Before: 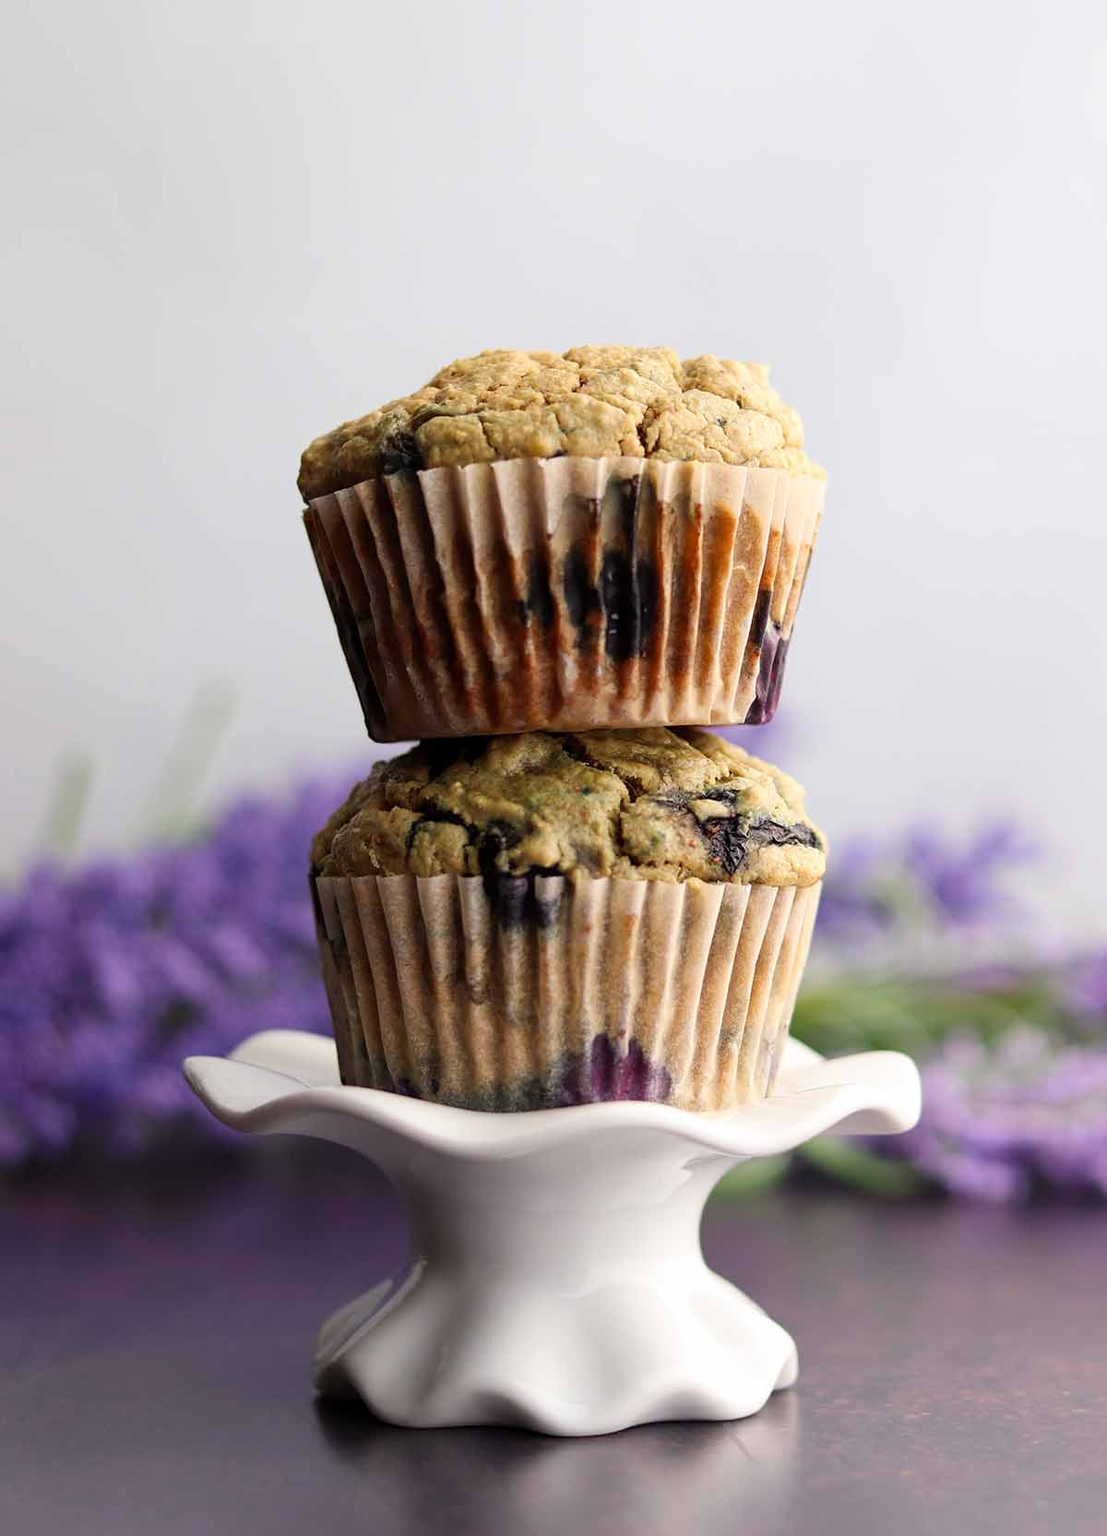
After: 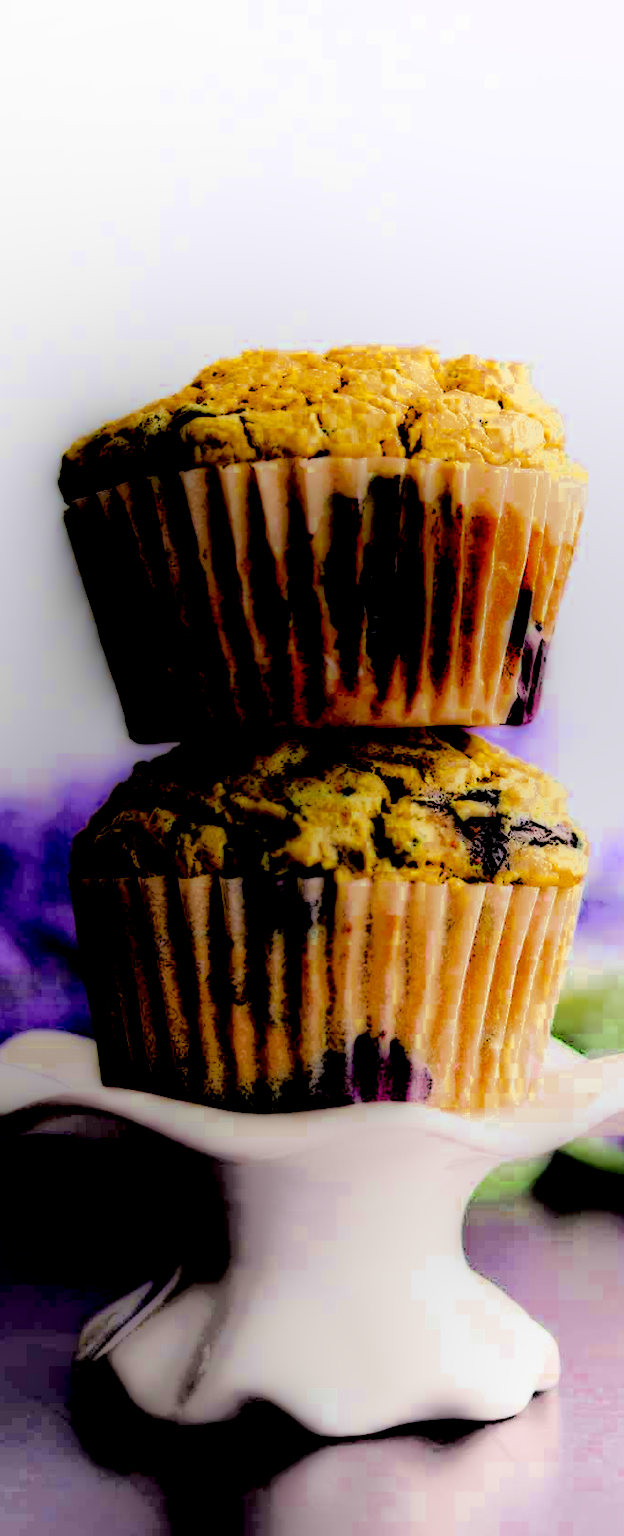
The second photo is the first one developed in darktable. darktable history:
crop: left 21.64%, right 21.978%, bottom 0.008%
color balance rgb: shadows lift › luminance -19.674%, linear chroma grading › global chroma 14.514%, perceptual saturation grading › global saturation 30.829%, perceptual brilliance grading › global brilliance 2.719%, perceptual brilliance grading › highlights -2.423%, perceptual brilliance grading › shadows 2.991%
exposure: exposure 0.608 EV, compensate exposure bias true, compensate highlight preservation false
tone curve: curves: ch0 [(0, 0) (0.003, 0.075) (0.011, 0.079) (0.025, 0.079) (0.044, 0.082) (0.069, 0.085) (0.1, 0.089) (0.136, 0.096) (0.177, 0.105) (0.224, 0.14) (0.277, 0.202) (0.335, 0.304) (0.399, 0.417) (0.468, 0.521) (0.543, 0.636) (0.623, 0.726) (0.709, 0.801) (0.801, 0.878) (0.898, 0.927) (1, 1)], color space Lab, independent channels, preserve colors none
local contrast: highlights 5%, shadows 225%, detail 164%, midtone range 0.008
contrast brightness saturation: contrast 0.624, brightness 0.325, saturation 0.146
filmic rgb: black relative exposure -7.65 EV, white relative exposure 4.56 EV, threshold 5.95 EV, hardness 3.61, color science v6 (2022), enable highlight reconstruction true
color zones: curves: ch0 [(0.11, 0.396) (0.195, 0.36) (0.25, 0.5) (0.303, 0.412) (0.357, 0.544) (0.75, 0.5) (0.967, 0.328)]; ch1 [(0, 0.468) (0.112, 0.512) (0.202, 0.6) (0.25, 0.5) (0.307, 0.352) (0.357, 0.544) (0.75, 0.5) (0.963, 0.524)]
